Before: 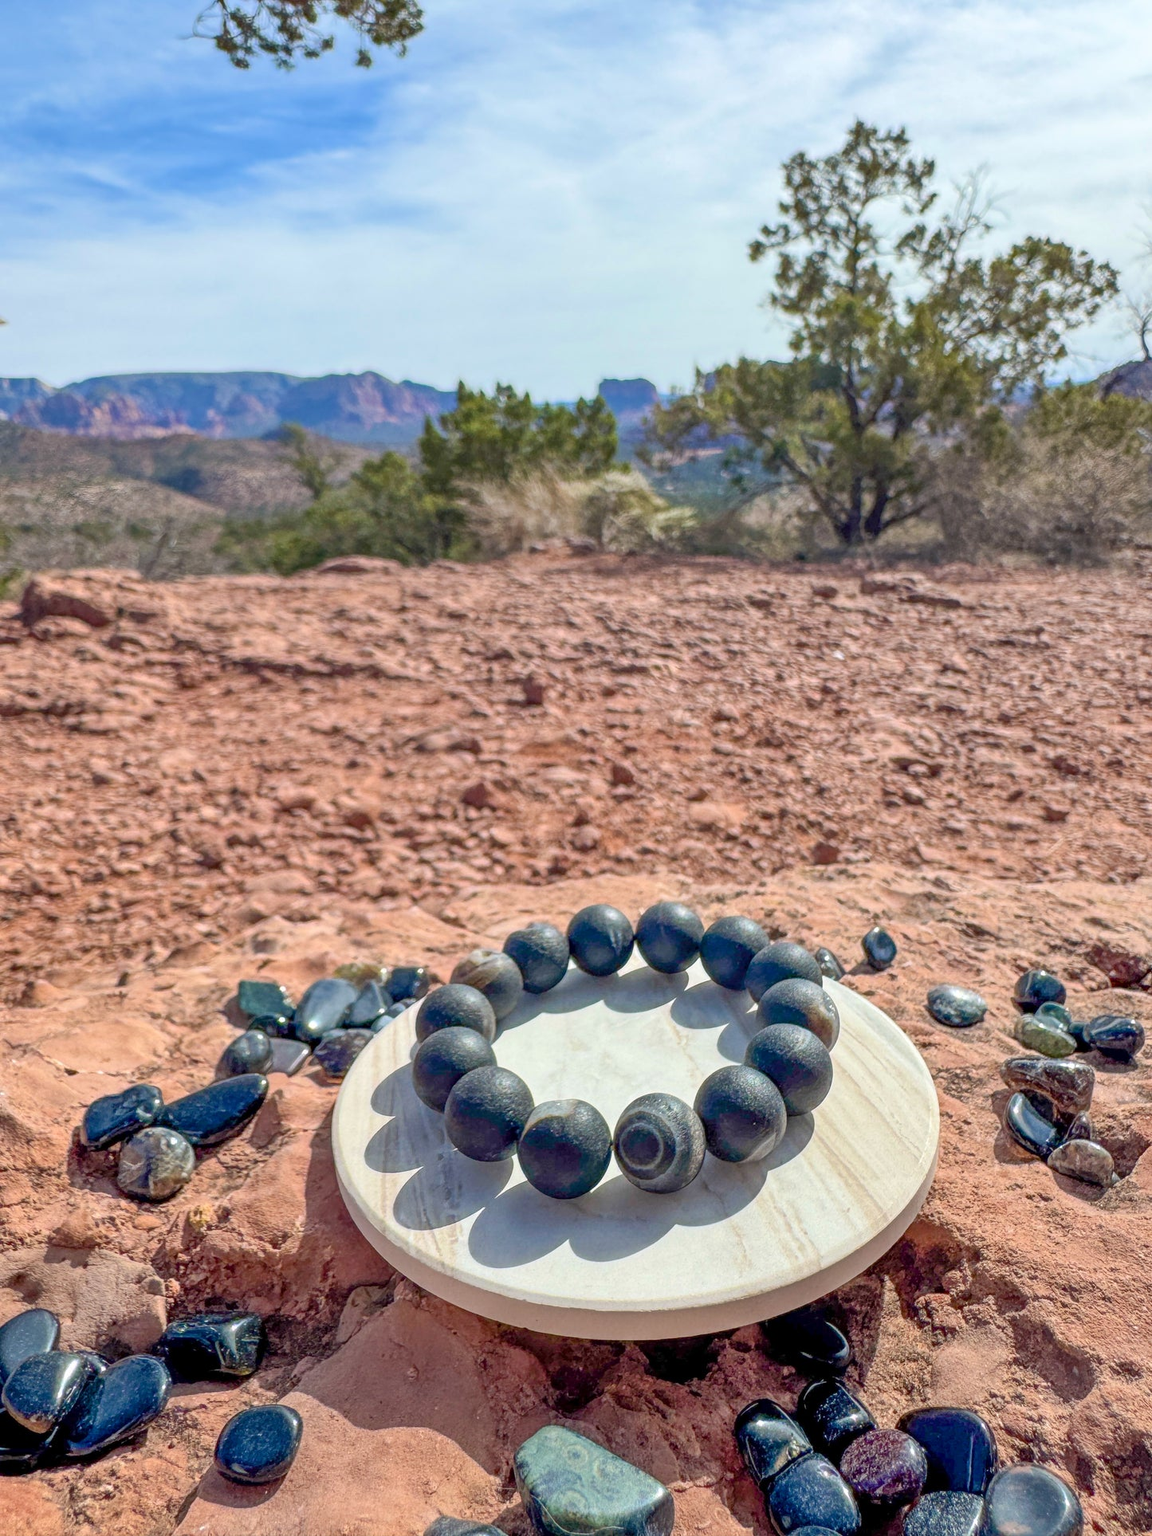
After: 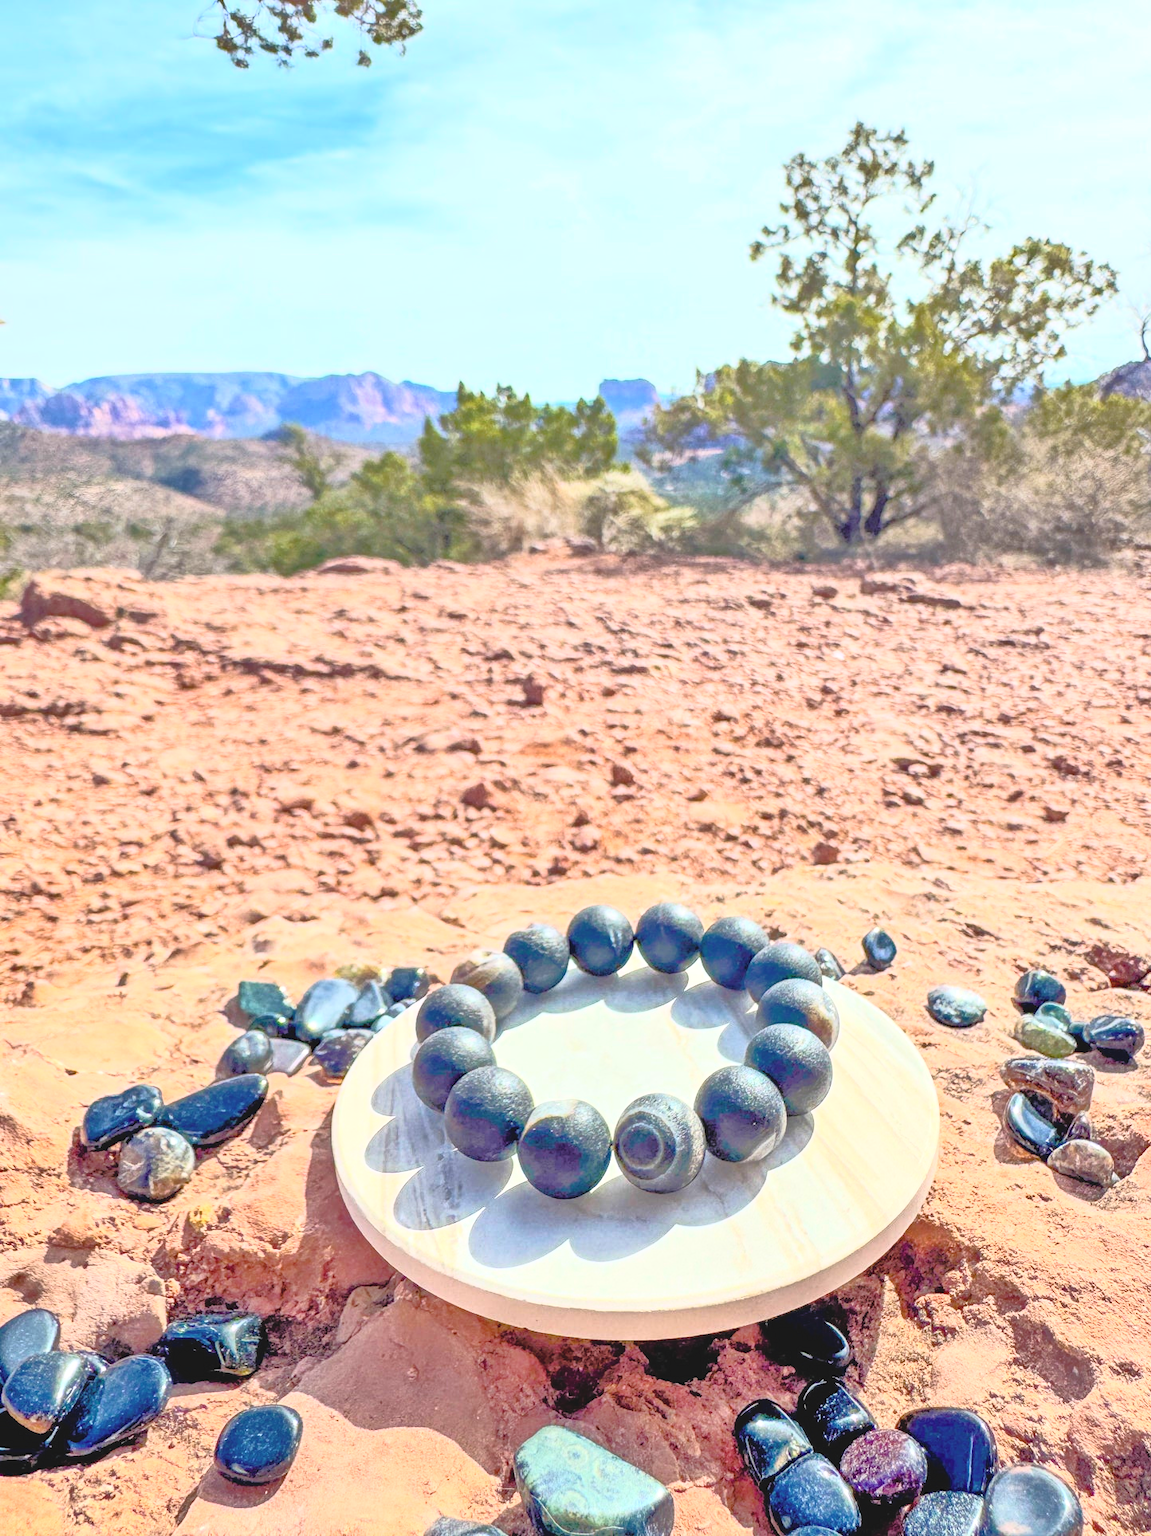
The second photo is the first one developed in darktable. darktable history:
tone equalizer: -8 EV -0.51 EV, -7 EV -0.282 EV, -6 EV -0.088 EV, -5 EV 0.431 EV, -4 EV 0.95 EV, -3 EV 0.777 EV, -2 EV -0.011 EV, -1 EV 0.128 EV, +0 EV -0.012 EV
color balance rgb: global offset › luminance 0.247%, linear chroma grading › shadows -7.994%, linear chroma grading › global chroma 9.837%, perceptual saturation grading › global saturation 24.874%, global vibrance 9.547%
contrast brightness saturation: contrast 0.375, brightness 0.545
